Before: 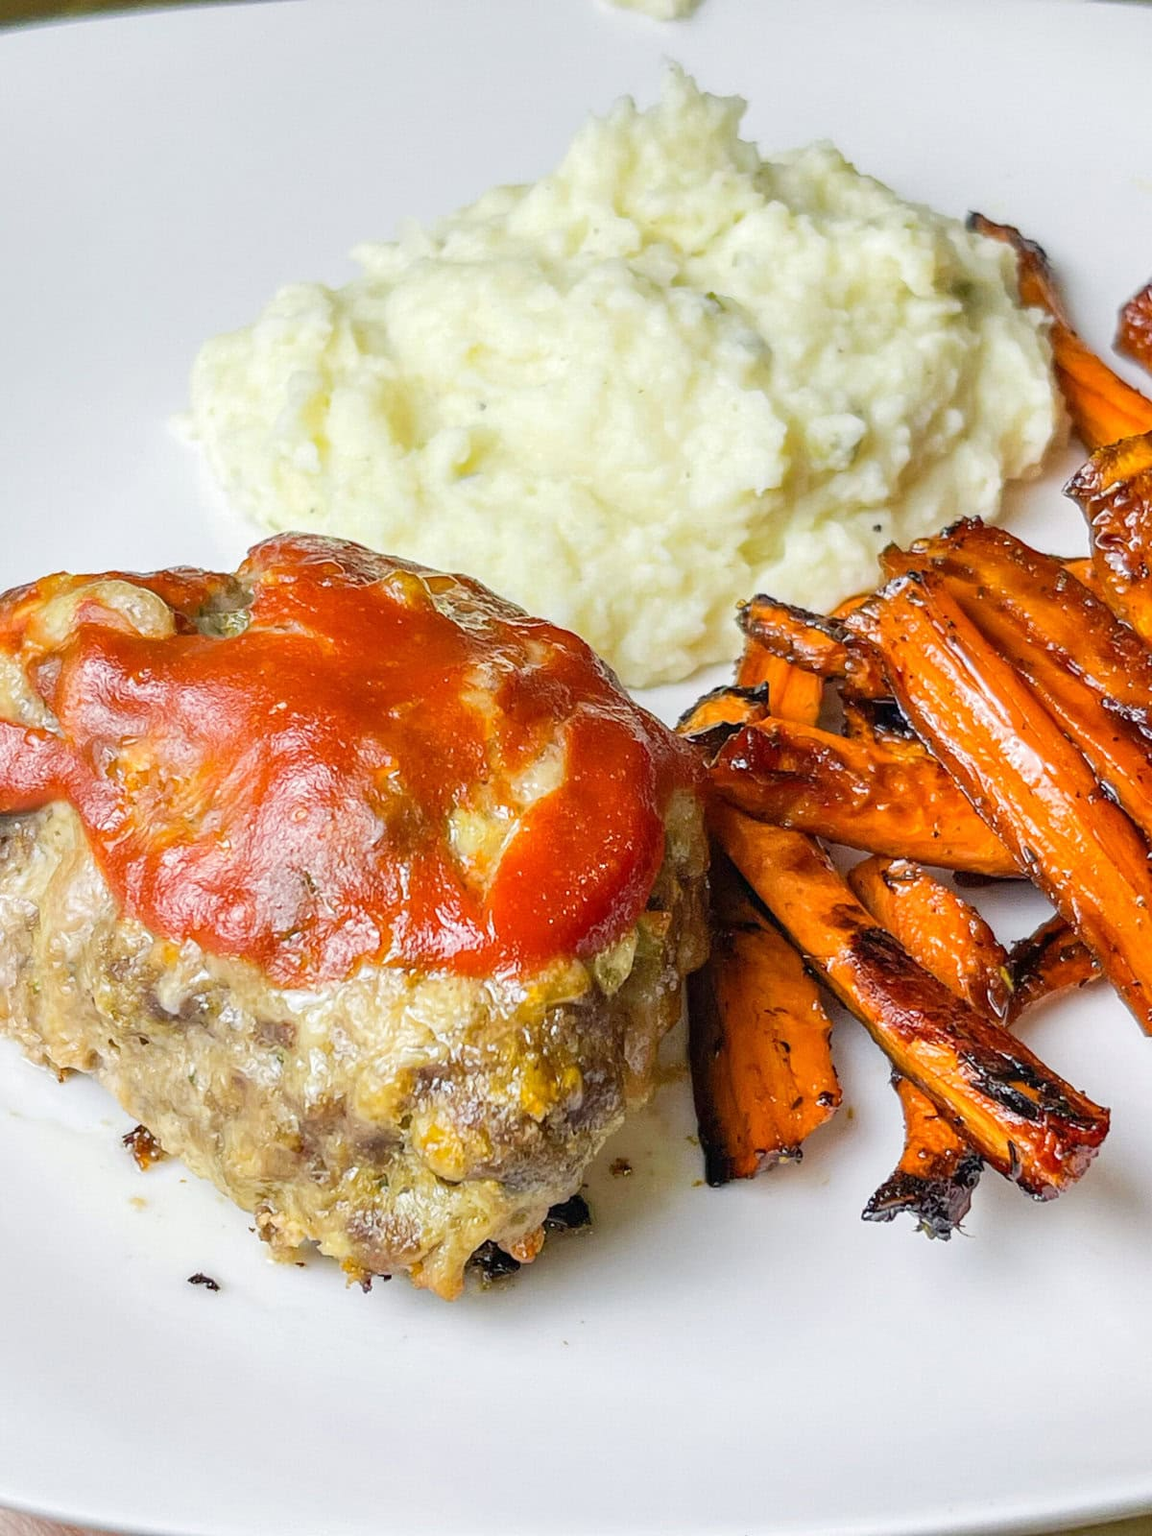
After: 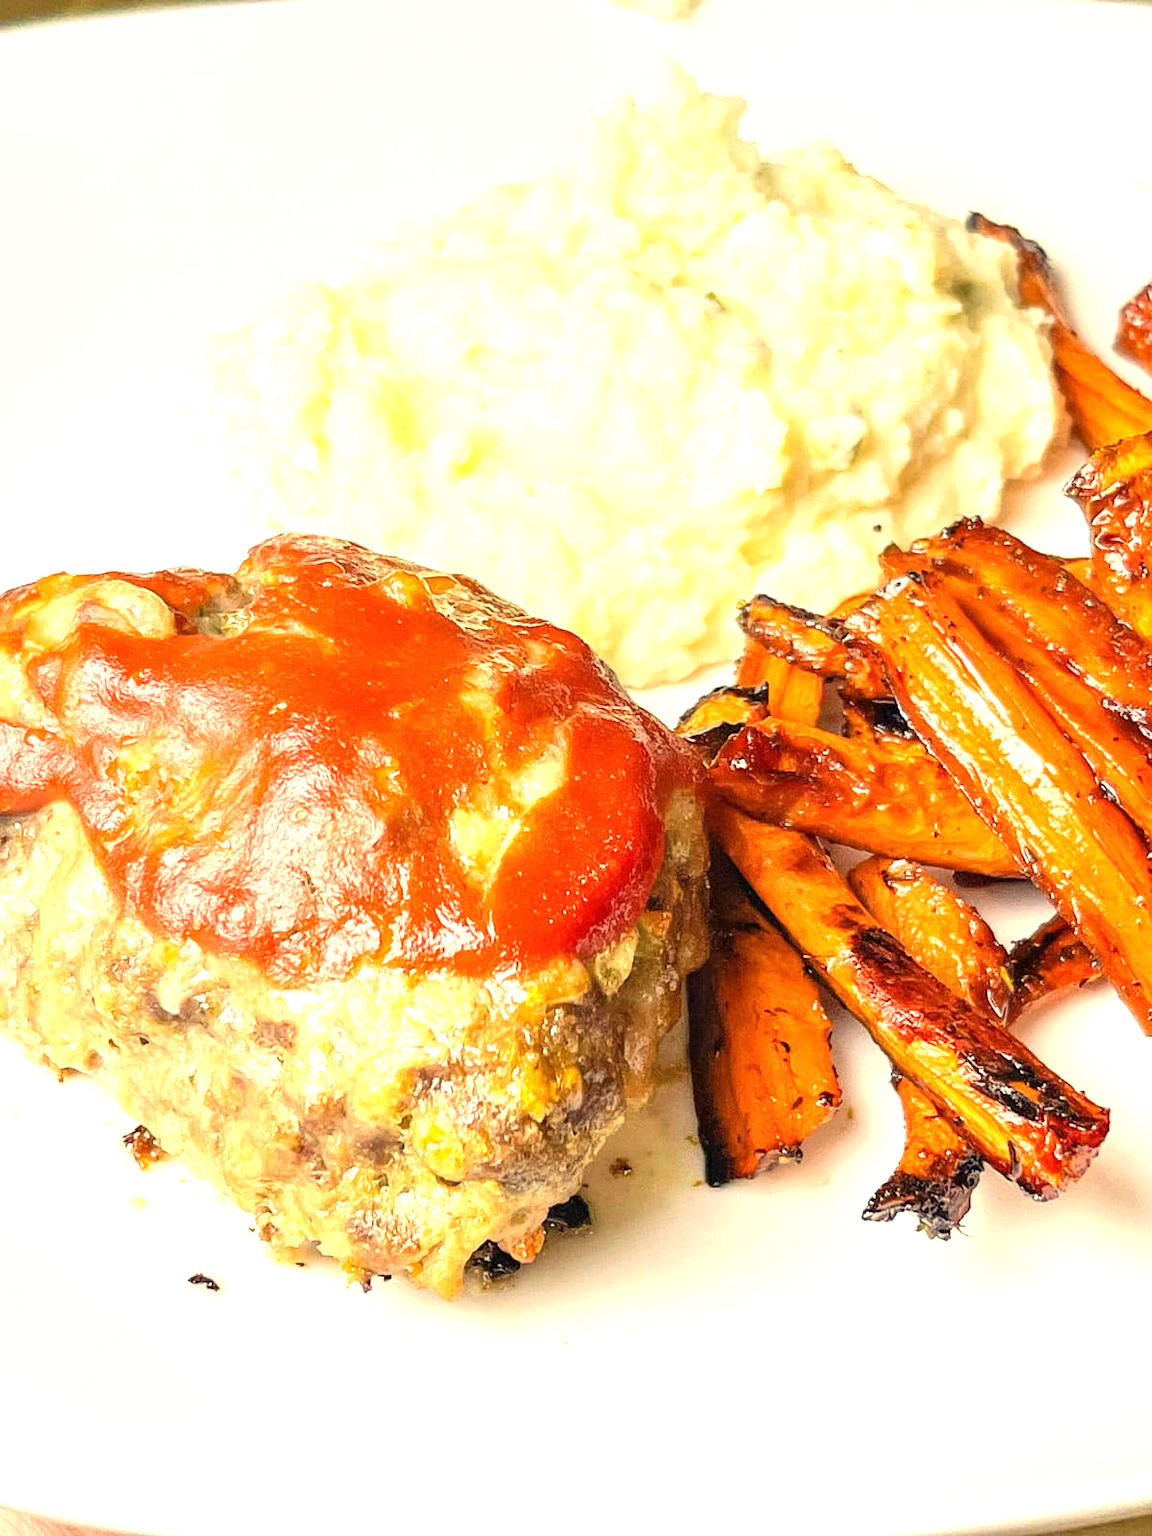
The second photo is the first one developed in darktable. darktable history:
tone equalizer: on, module defaults
white balance: red 1.123, blue 0.83
exposure: exposure 0.95 EV, compensate highlight preservation false
